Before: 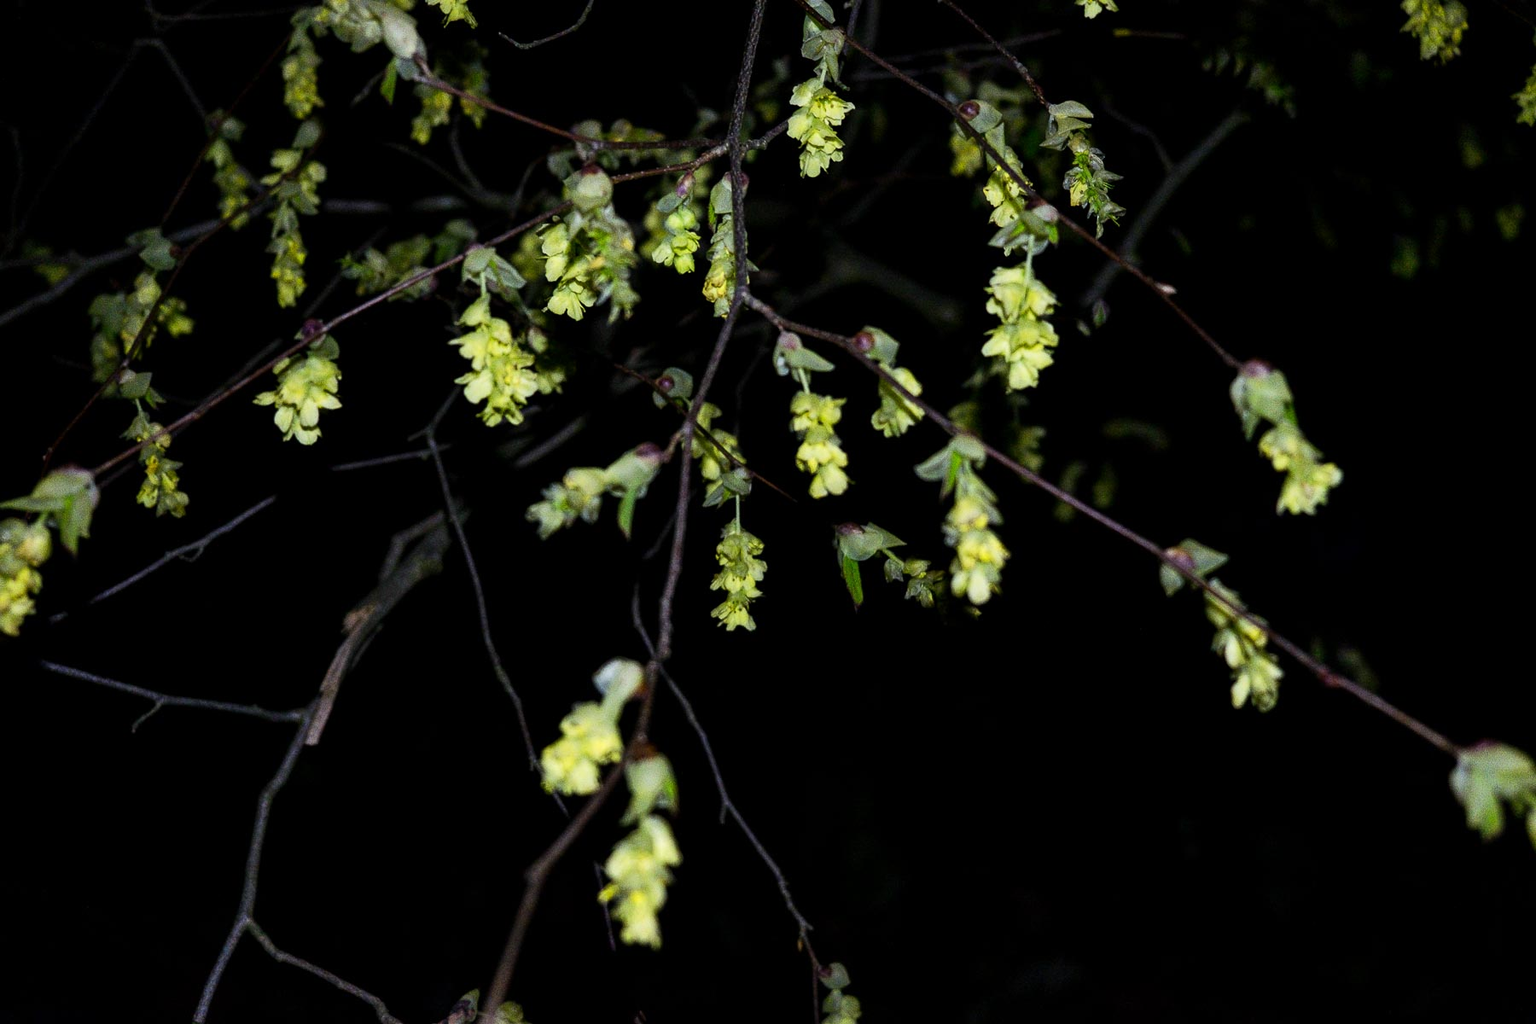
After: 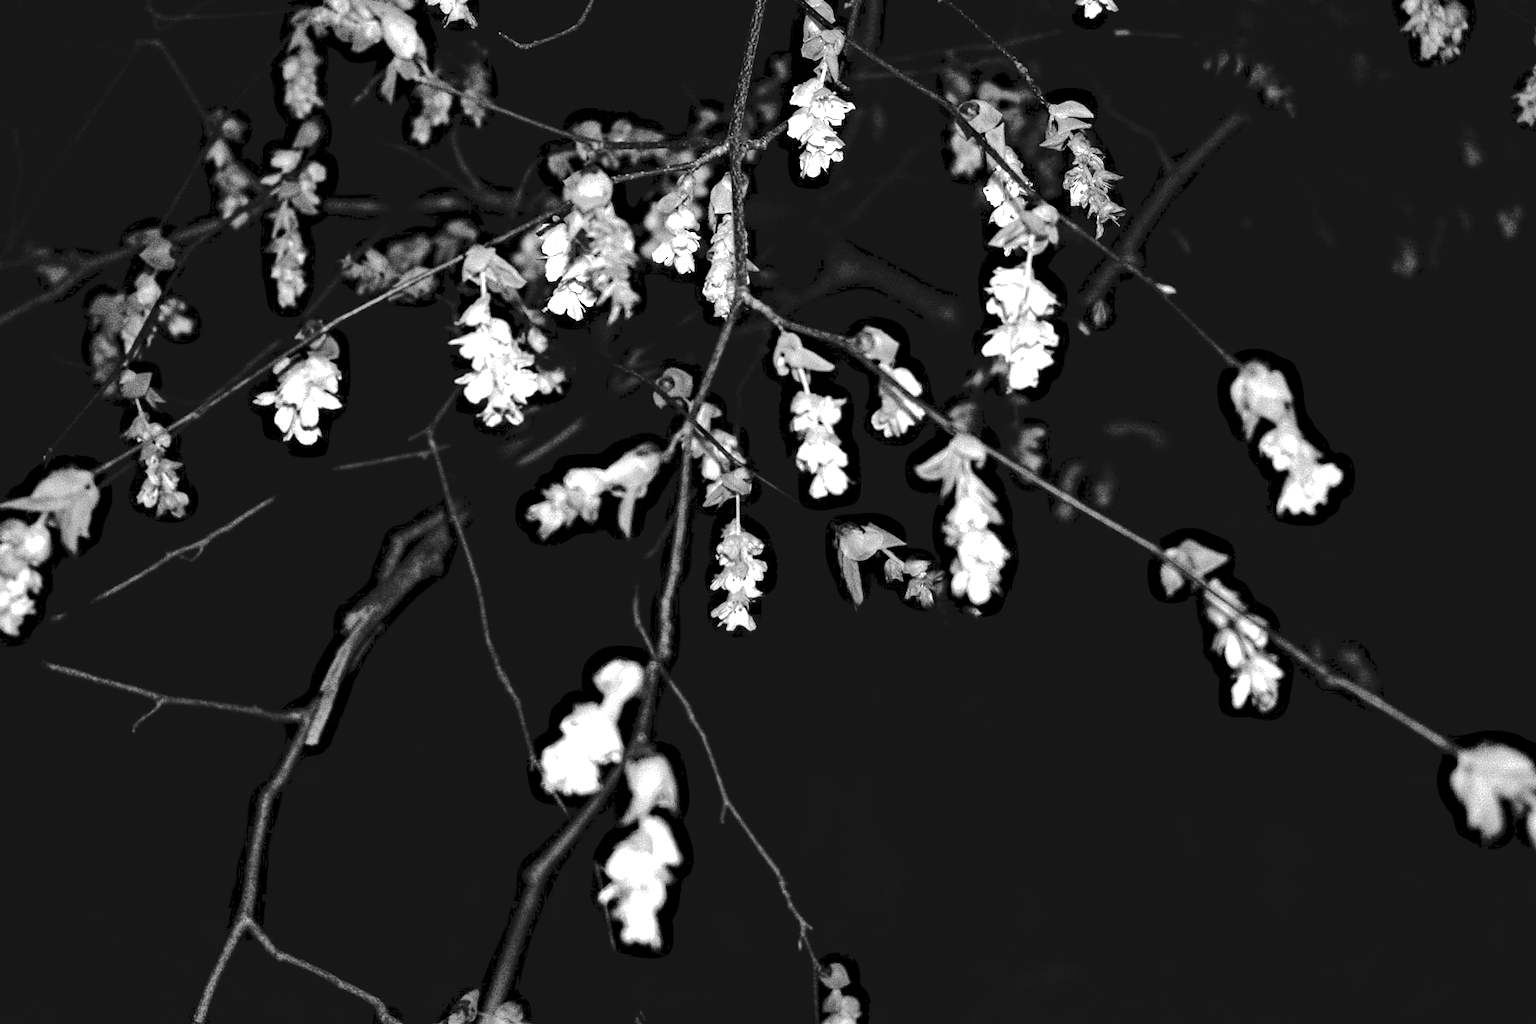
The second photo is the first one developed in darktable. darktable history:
tone curve: curves: ch0 [(0, 0) (0.003, 0.077) (0.011, 0.08) (0.025, 0.083) (0.044, 0.095) (0.069, 0.106) (0.1, 0.12) (0.136, 0.144) (0.177, 0.185) (0.224, 0.231) (0.277, 0.297) (0.335, 0.382) (0.399, 0.471) (0.468, 0.553) (0.543, 0.623) (0.623, 0.689) (0.709, 0.75) (0.801, 0.81) (0.898, 0.873) (1, 1)], preserve colors none
exposure: black level correction 0, exposure 1.198 EV, compensate exposure bias true, compensate highlight preservation false
monochrome: on, module defaults
haze removal: strength 0.29, distance 0.25, compatibility mode true, adaptive false
